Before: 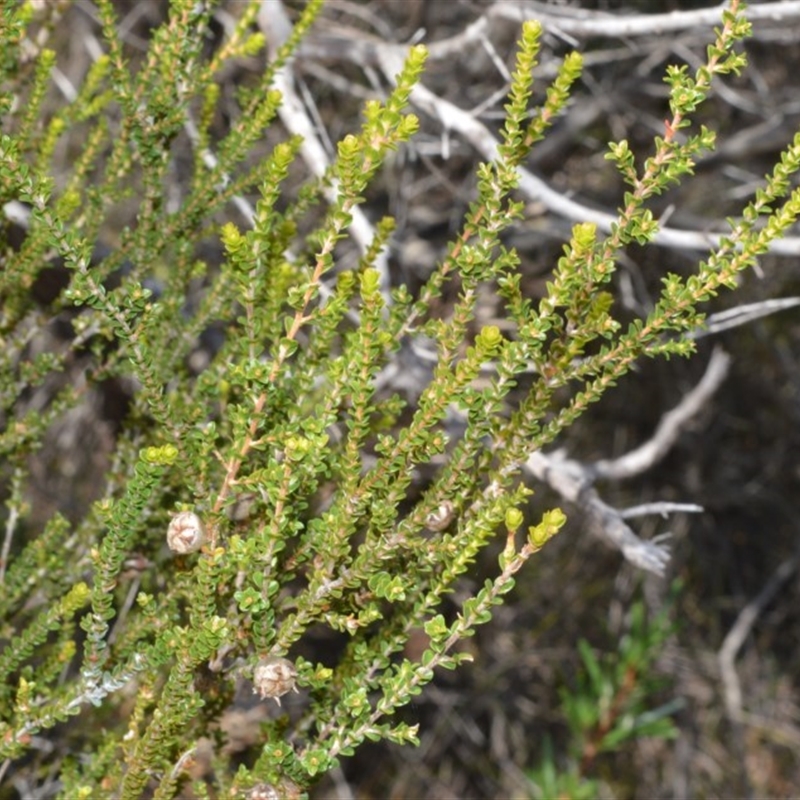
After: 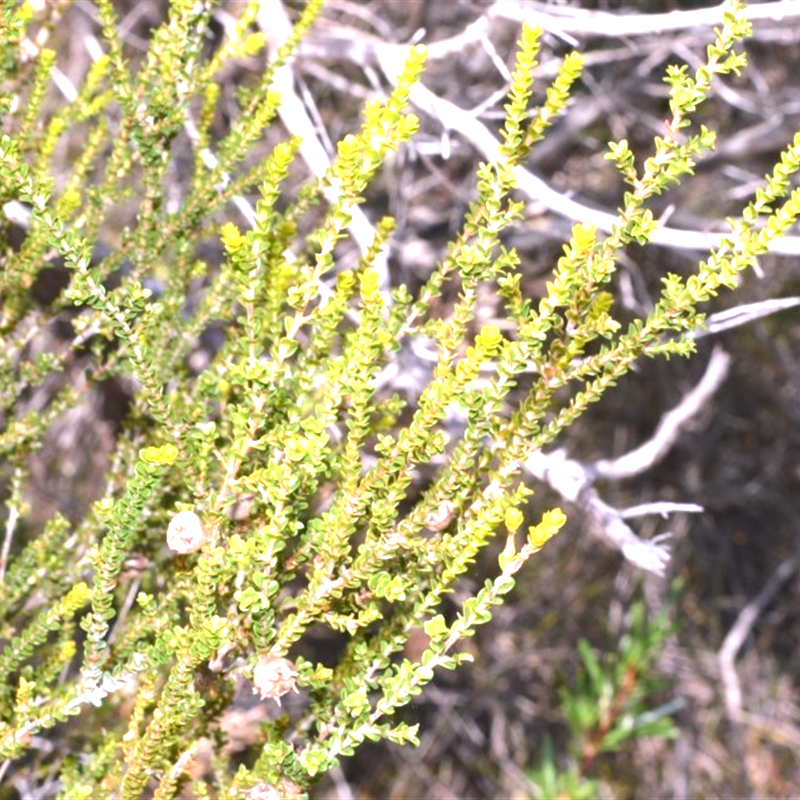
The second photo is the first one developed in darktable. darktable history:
white balance: red 1.066, blue 1.119
exposure: black level correction 0, exposure 1.2 EV, compensate highlight preservation false
